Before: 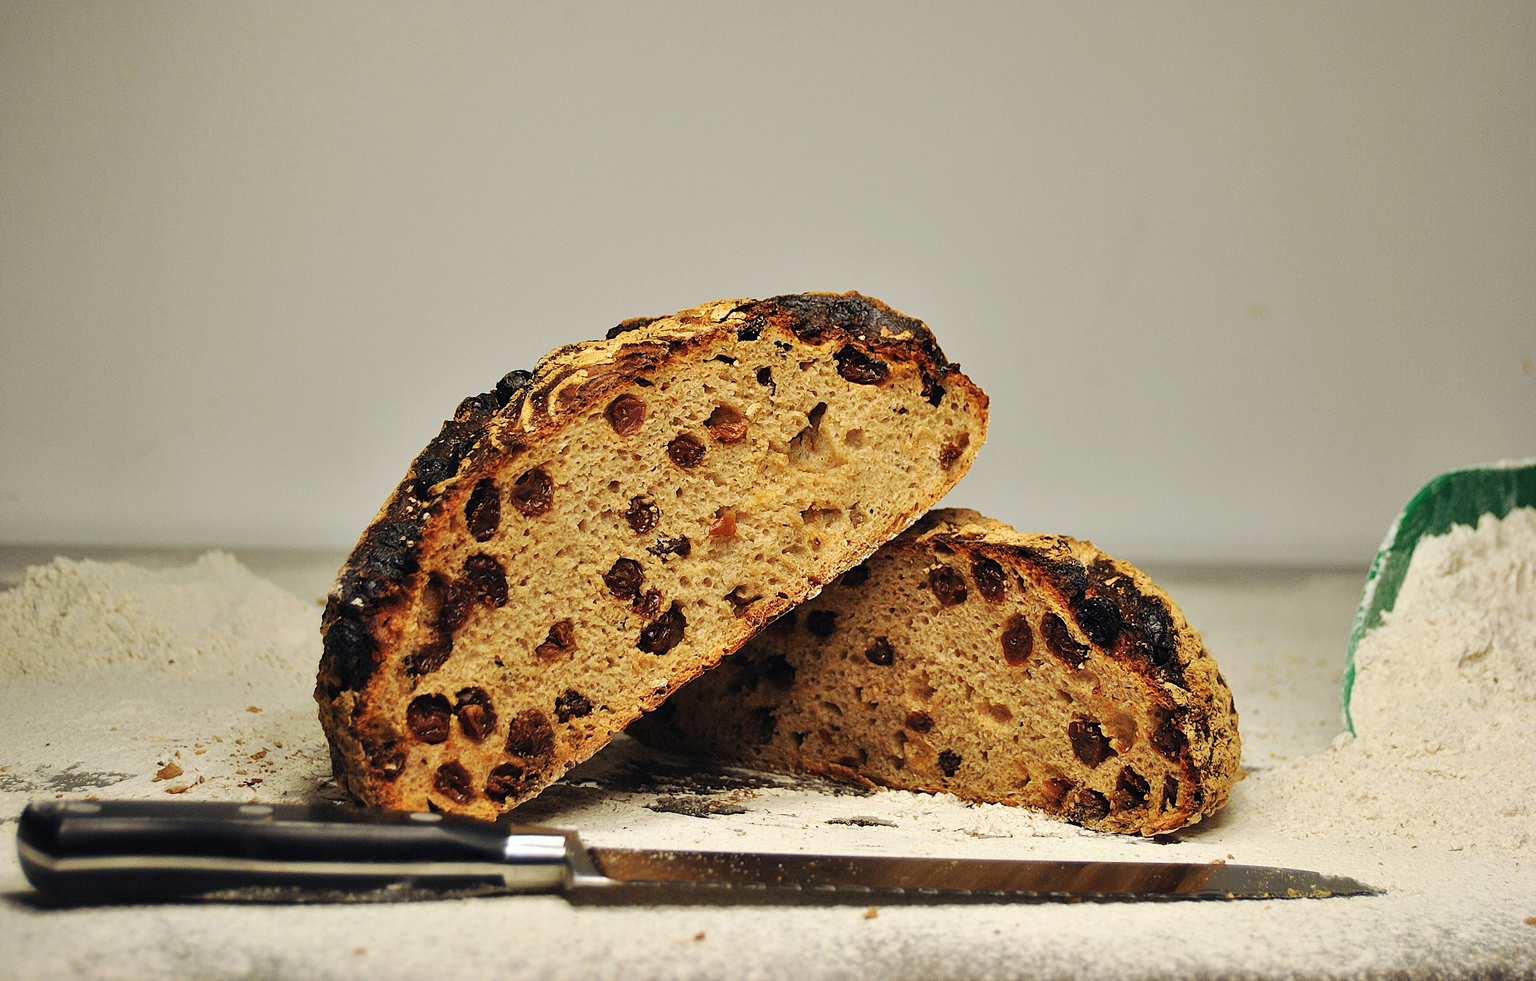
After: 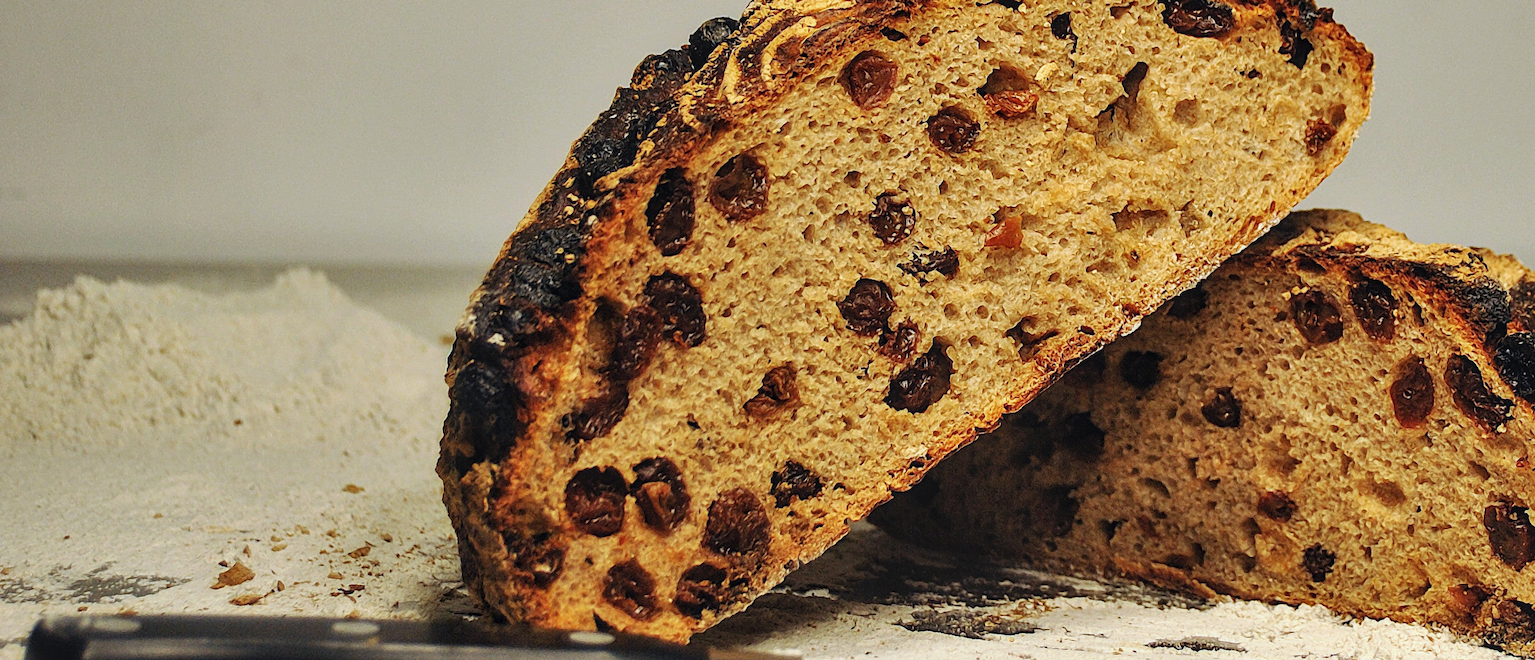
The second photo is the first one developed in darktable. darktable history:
crop: top 36.498%, right 27.964%, bottom 14.995%
local contrast: detail 115%
